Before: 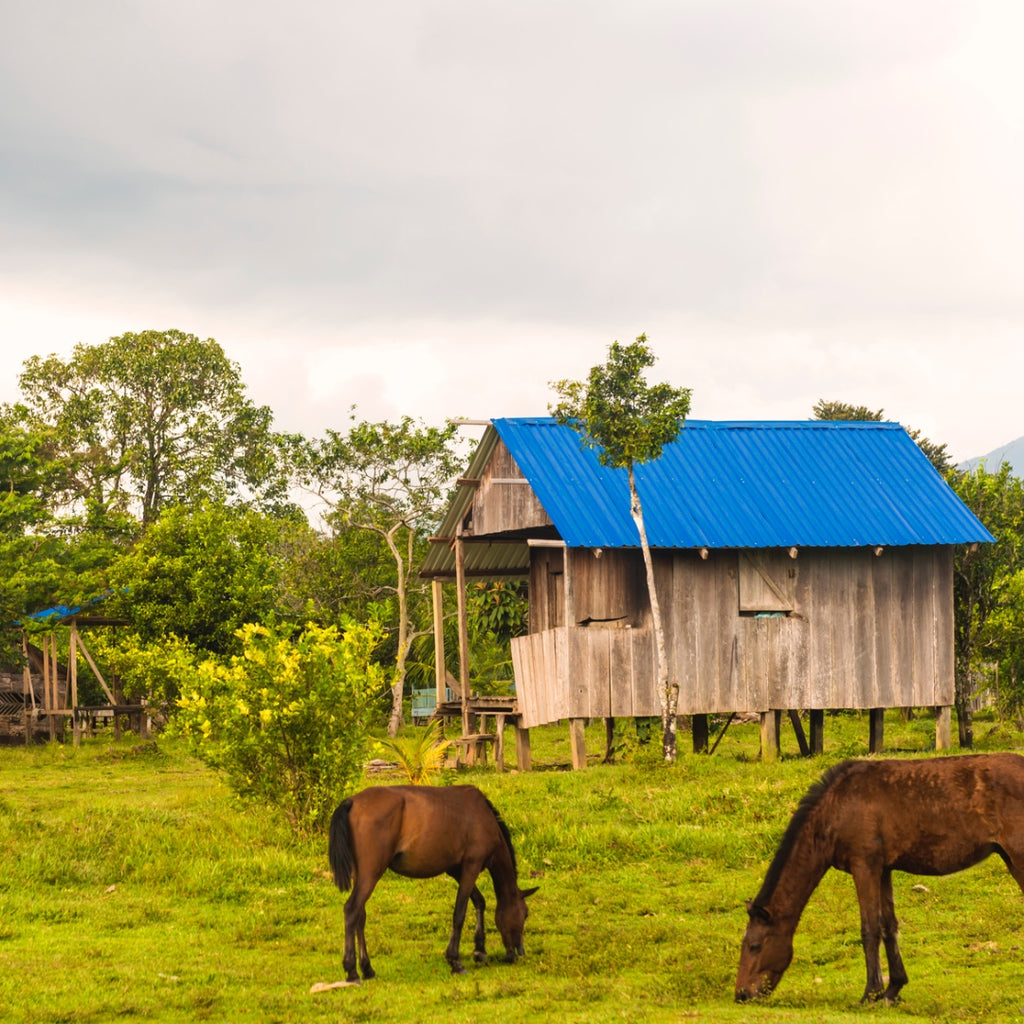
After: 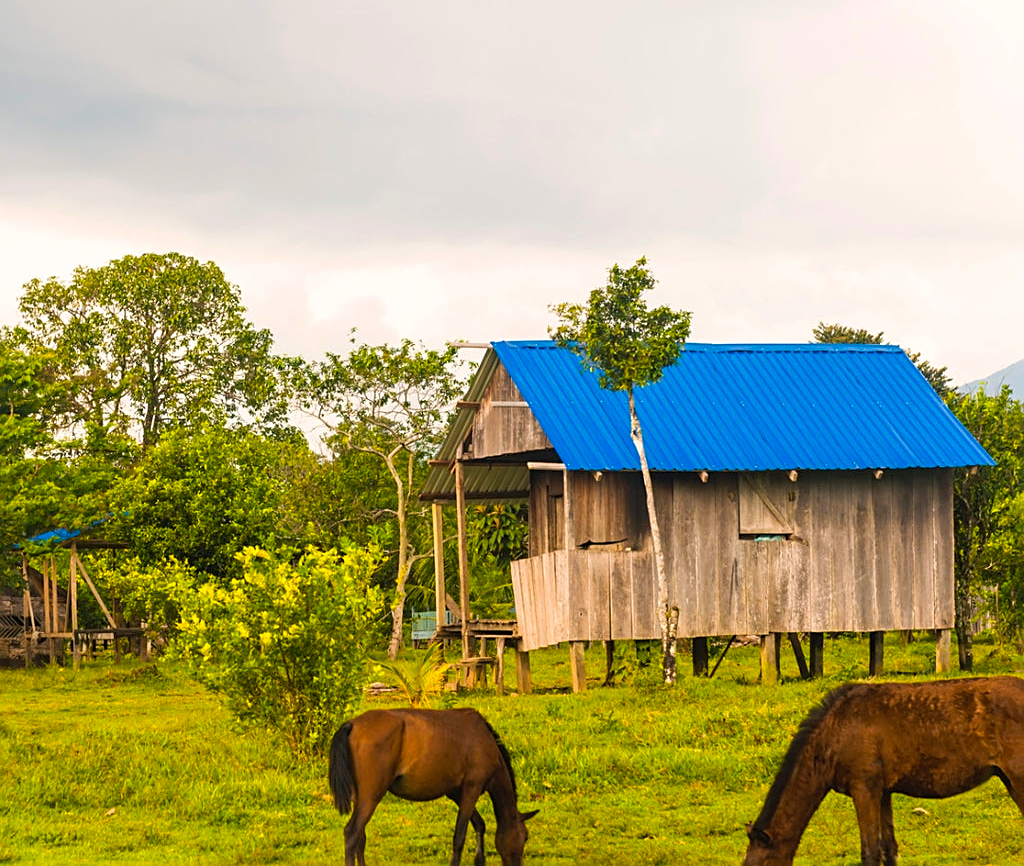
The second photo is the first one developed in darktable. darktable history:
sharpen: on, module defaults
color balance rgb: shadows lift › chroma 2.048%, shadows lift › hue 222.23°, perceptual saturation grading › global saturation 14.792%, global vibrance 20%
crop: top 7.576%, bottom 7.816%
